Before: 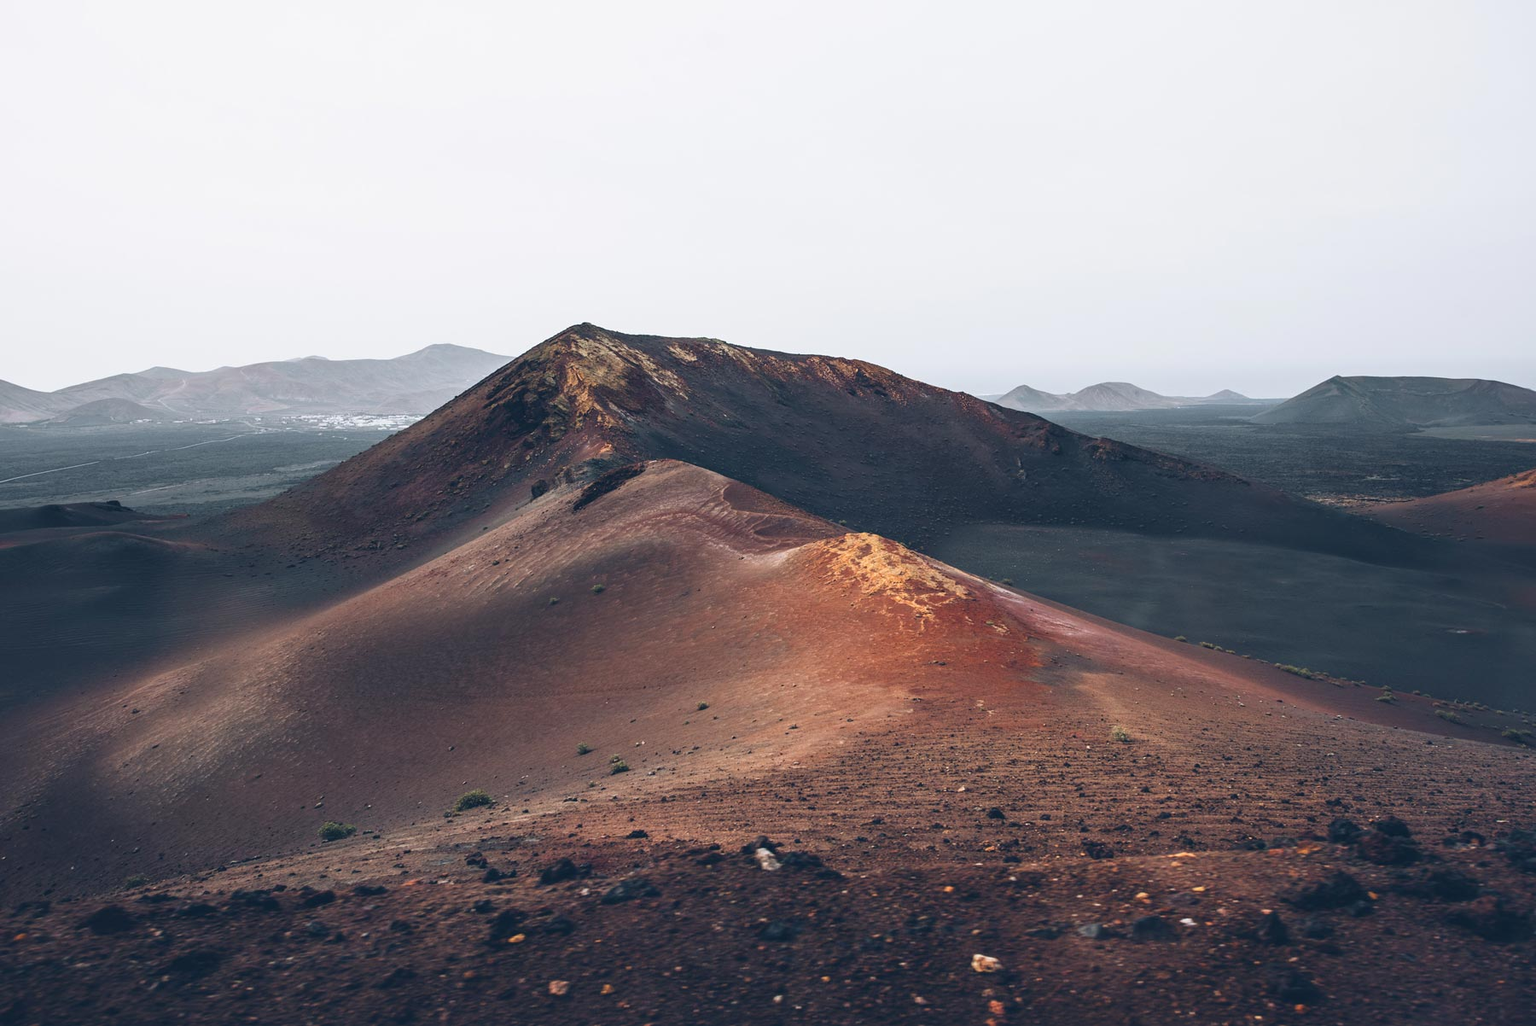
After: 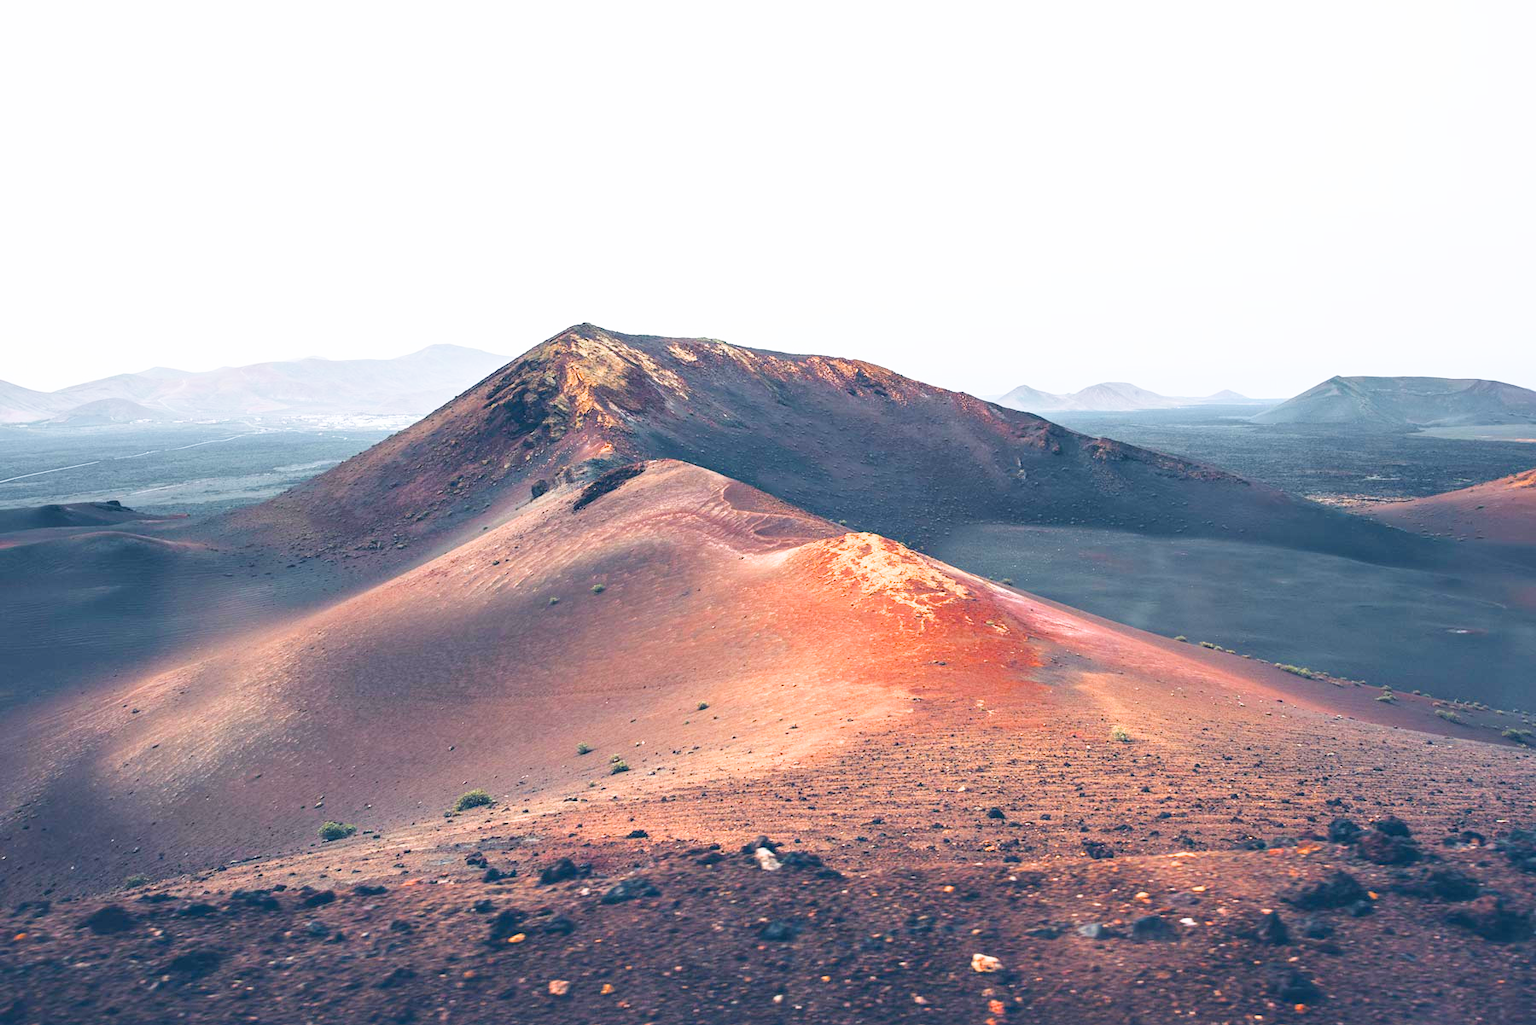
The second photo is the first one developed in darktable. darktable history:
filmic rgb: black relative exposure -7.75 EV, white relative exposure 4.4 EV, threshold 3 EV, target black luminance 0%, hardness 3.76, latitude 50.51%, contrast 1.074, highlights saturation mix 10%, shadows ↔ highlights balance -0.22%, color science v4 (2020), enable highlight reconstruction true
exposure: black level correction 0, exposure 1.625 EV, compensate exposure bias true, compensate highlight preservation false
